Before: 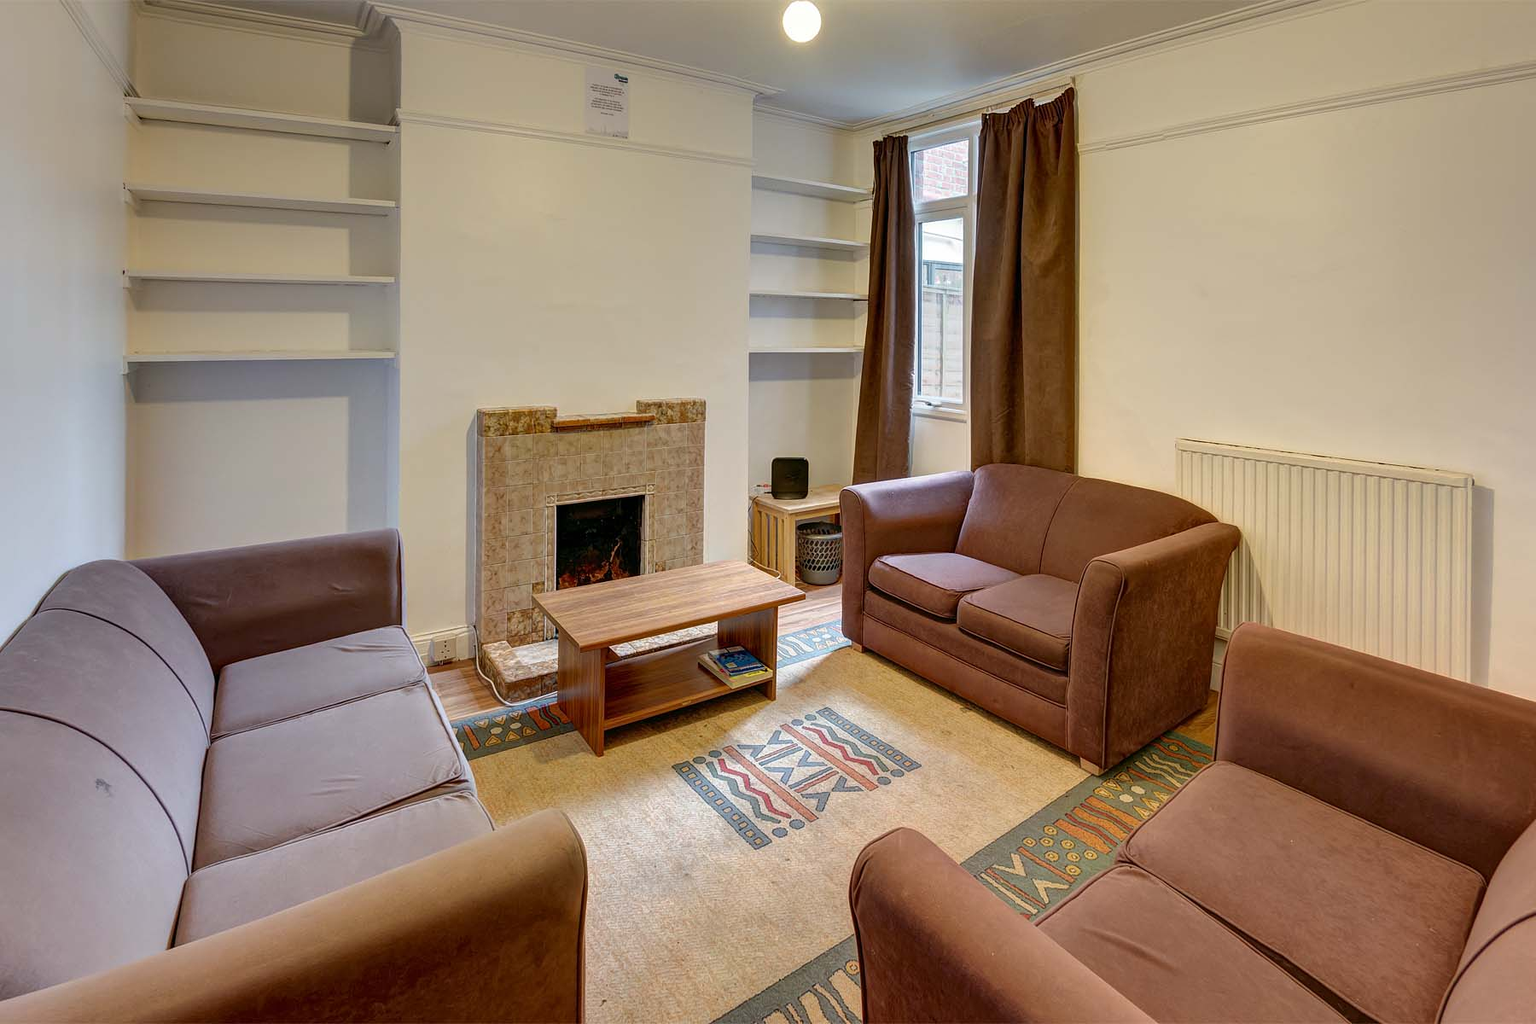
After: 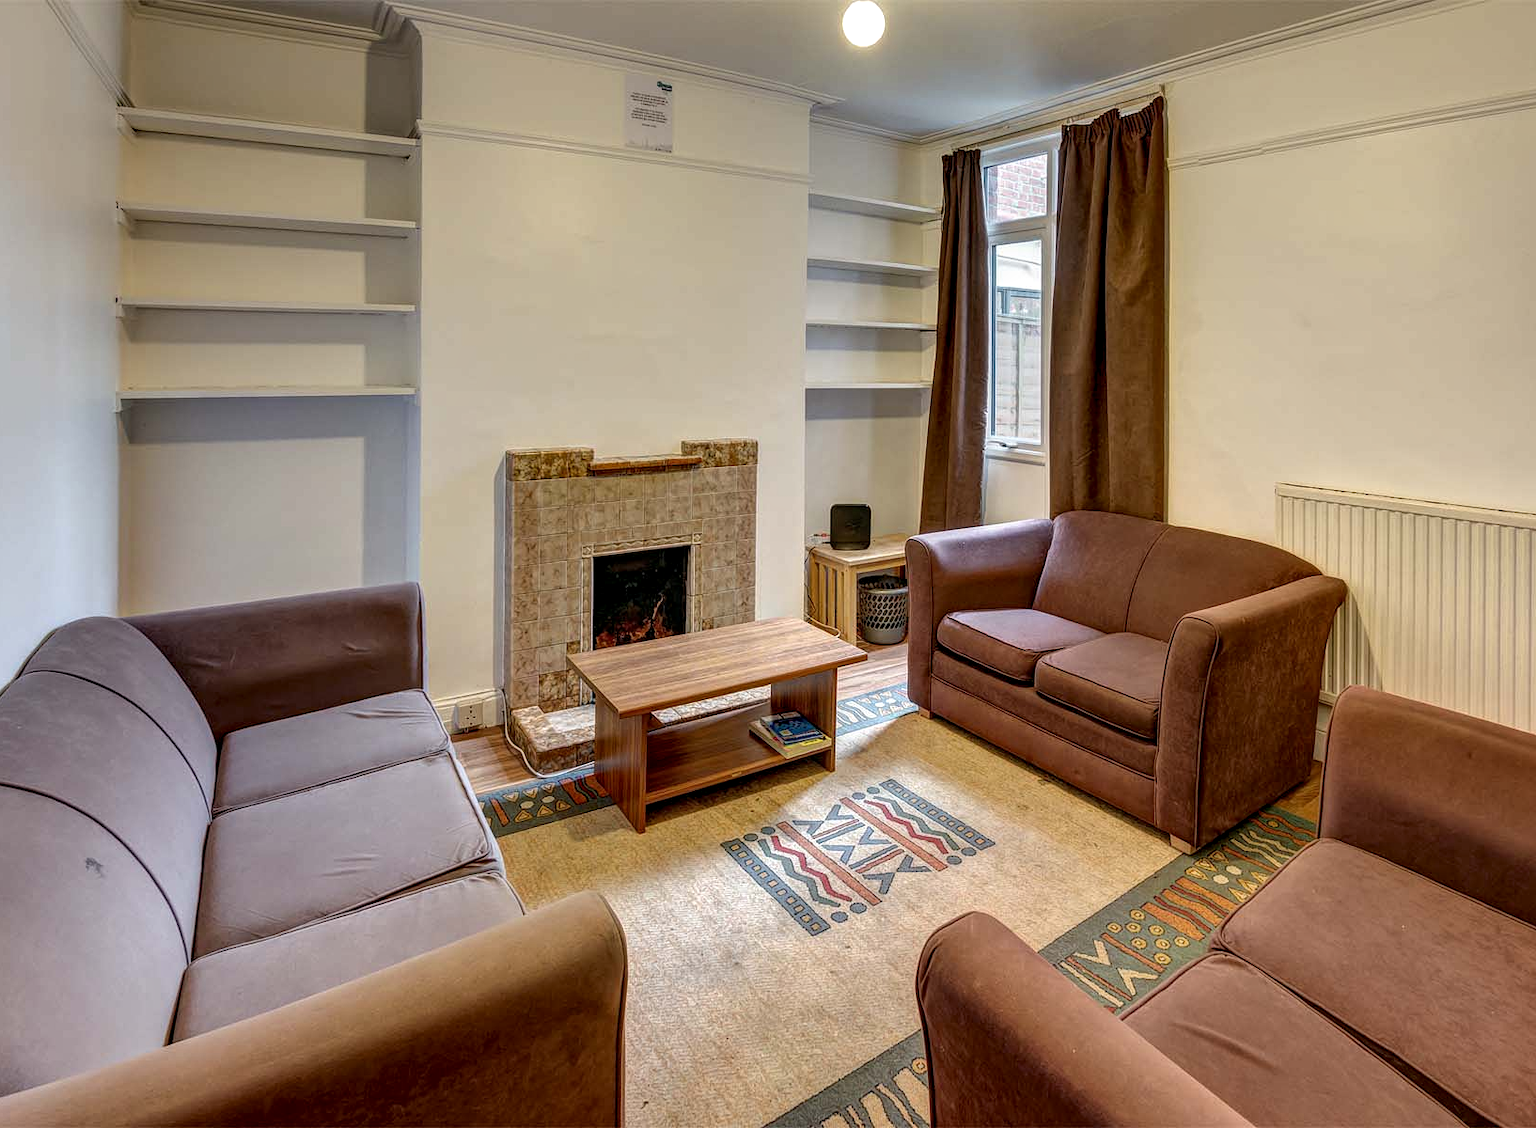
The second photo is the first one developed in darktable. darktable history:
crop and rotate: left 1.199%, right 8.005%
local contrast: highlights 62%, detail 143%, midtone range 0.422
